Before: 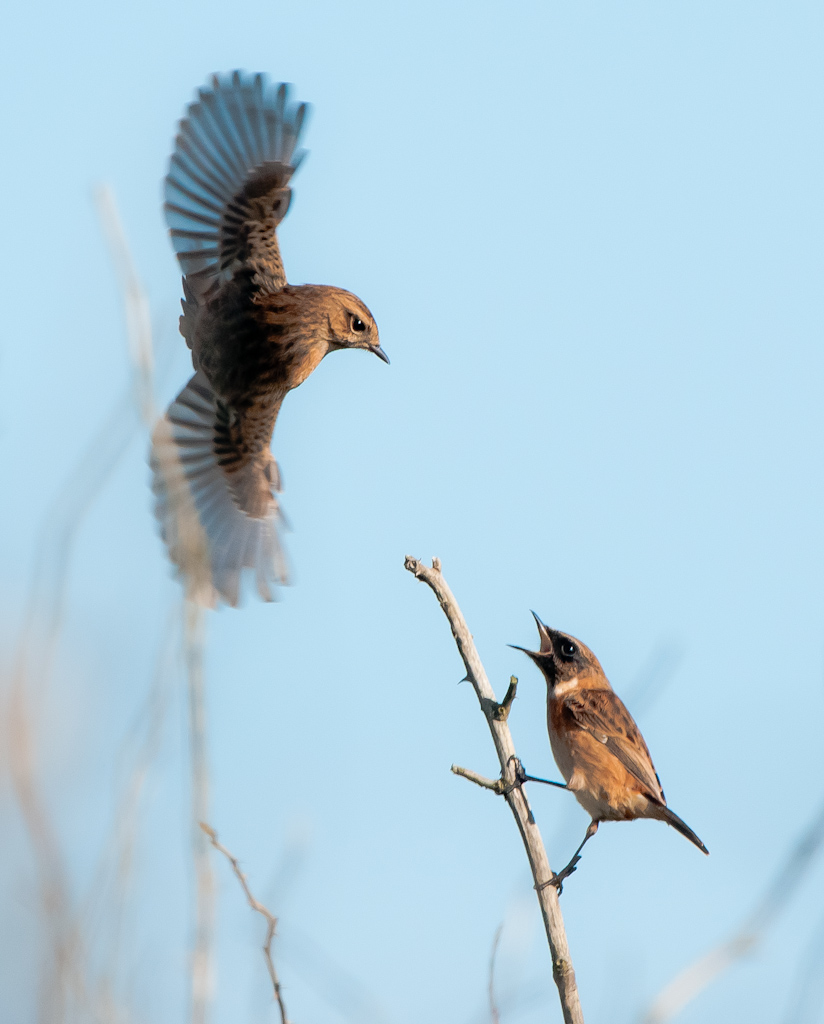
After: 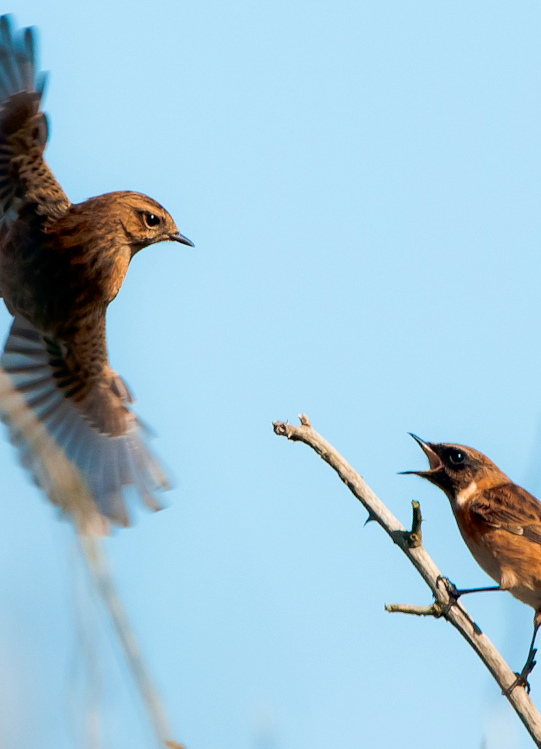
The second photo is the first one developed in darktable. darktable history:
crop and rotate: angle 19.12°, left 6.851%, right 4.241%, bottom 1.063%
contrast brightness saturation: contrast 0.123, brightness -0.118, saturation 0.201
velvia: on, module defaults
